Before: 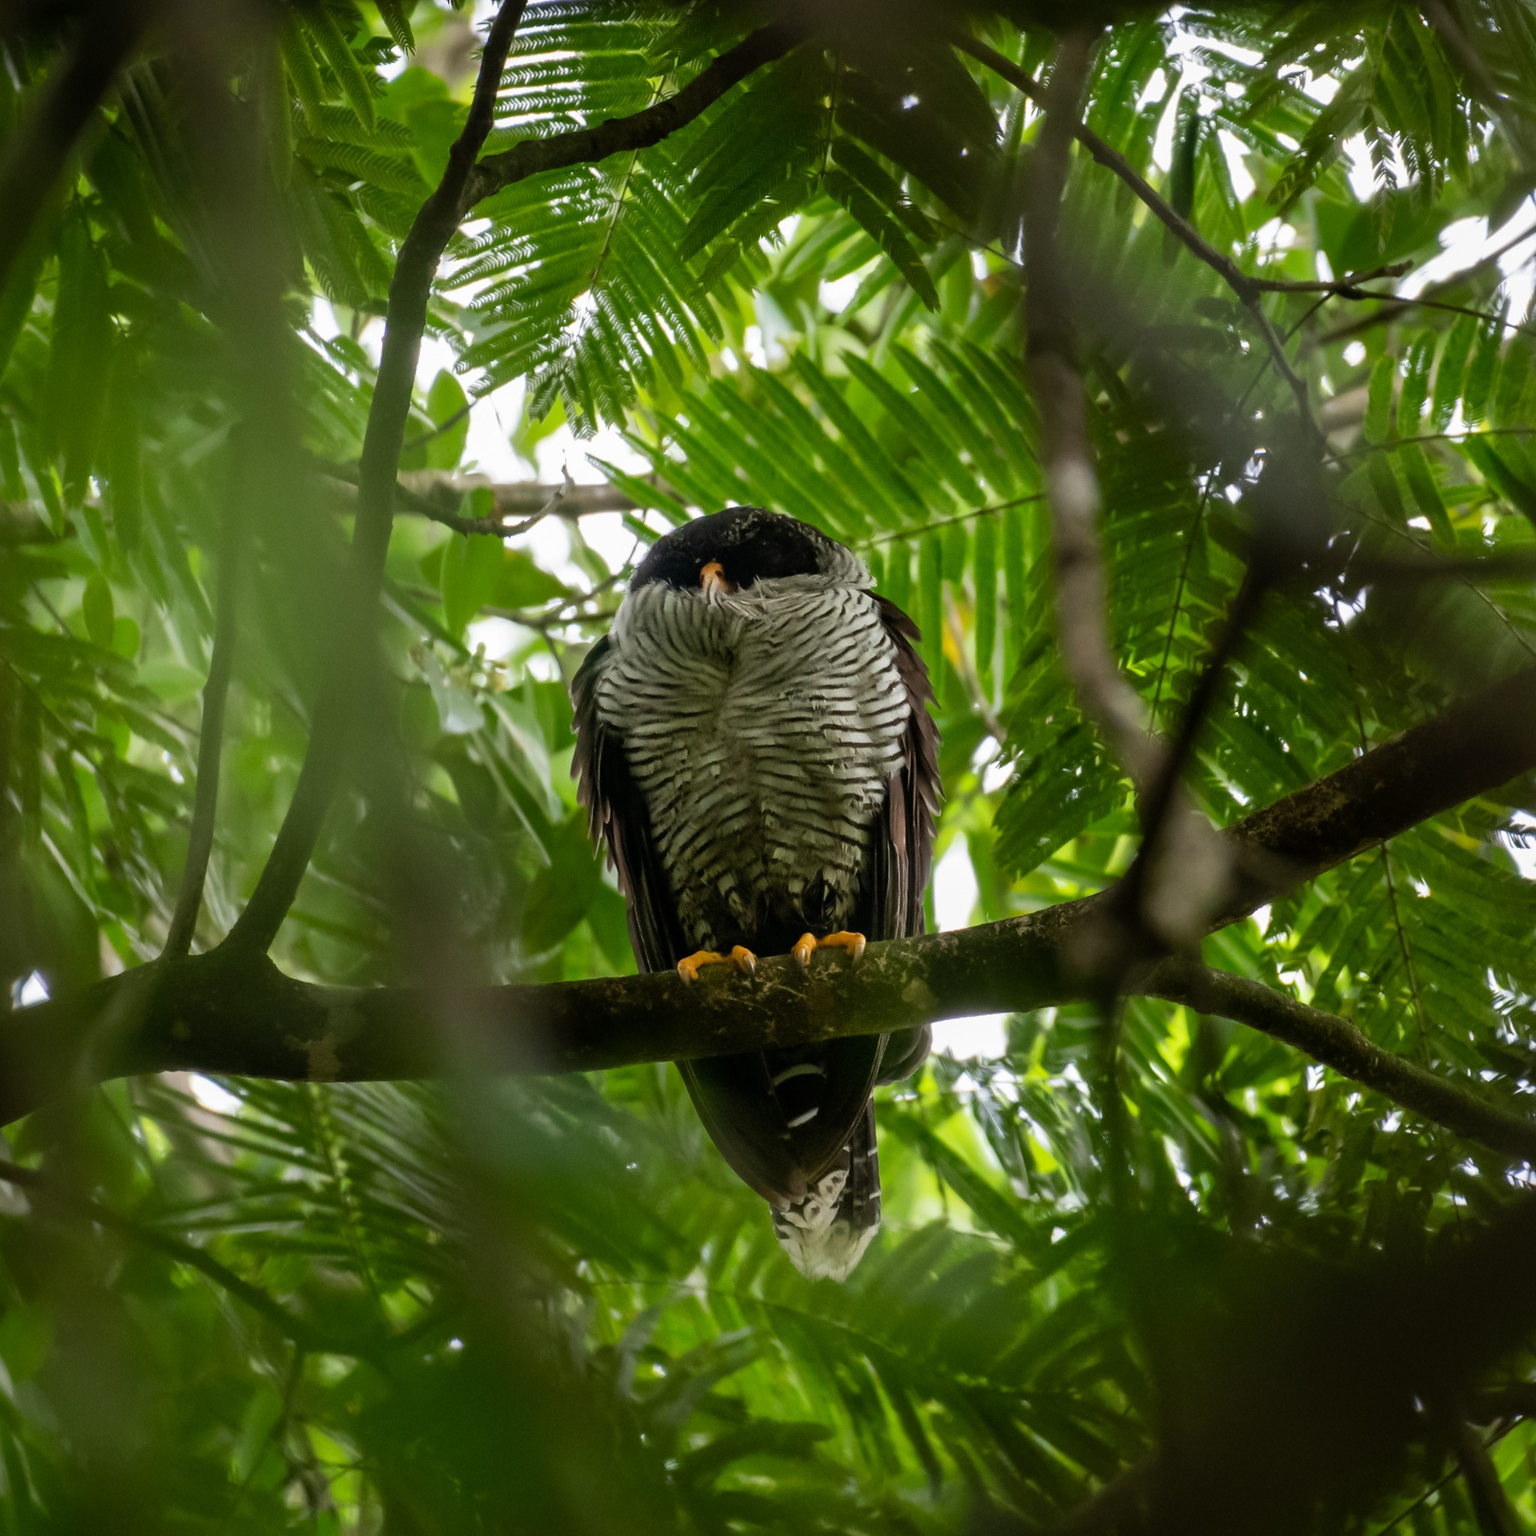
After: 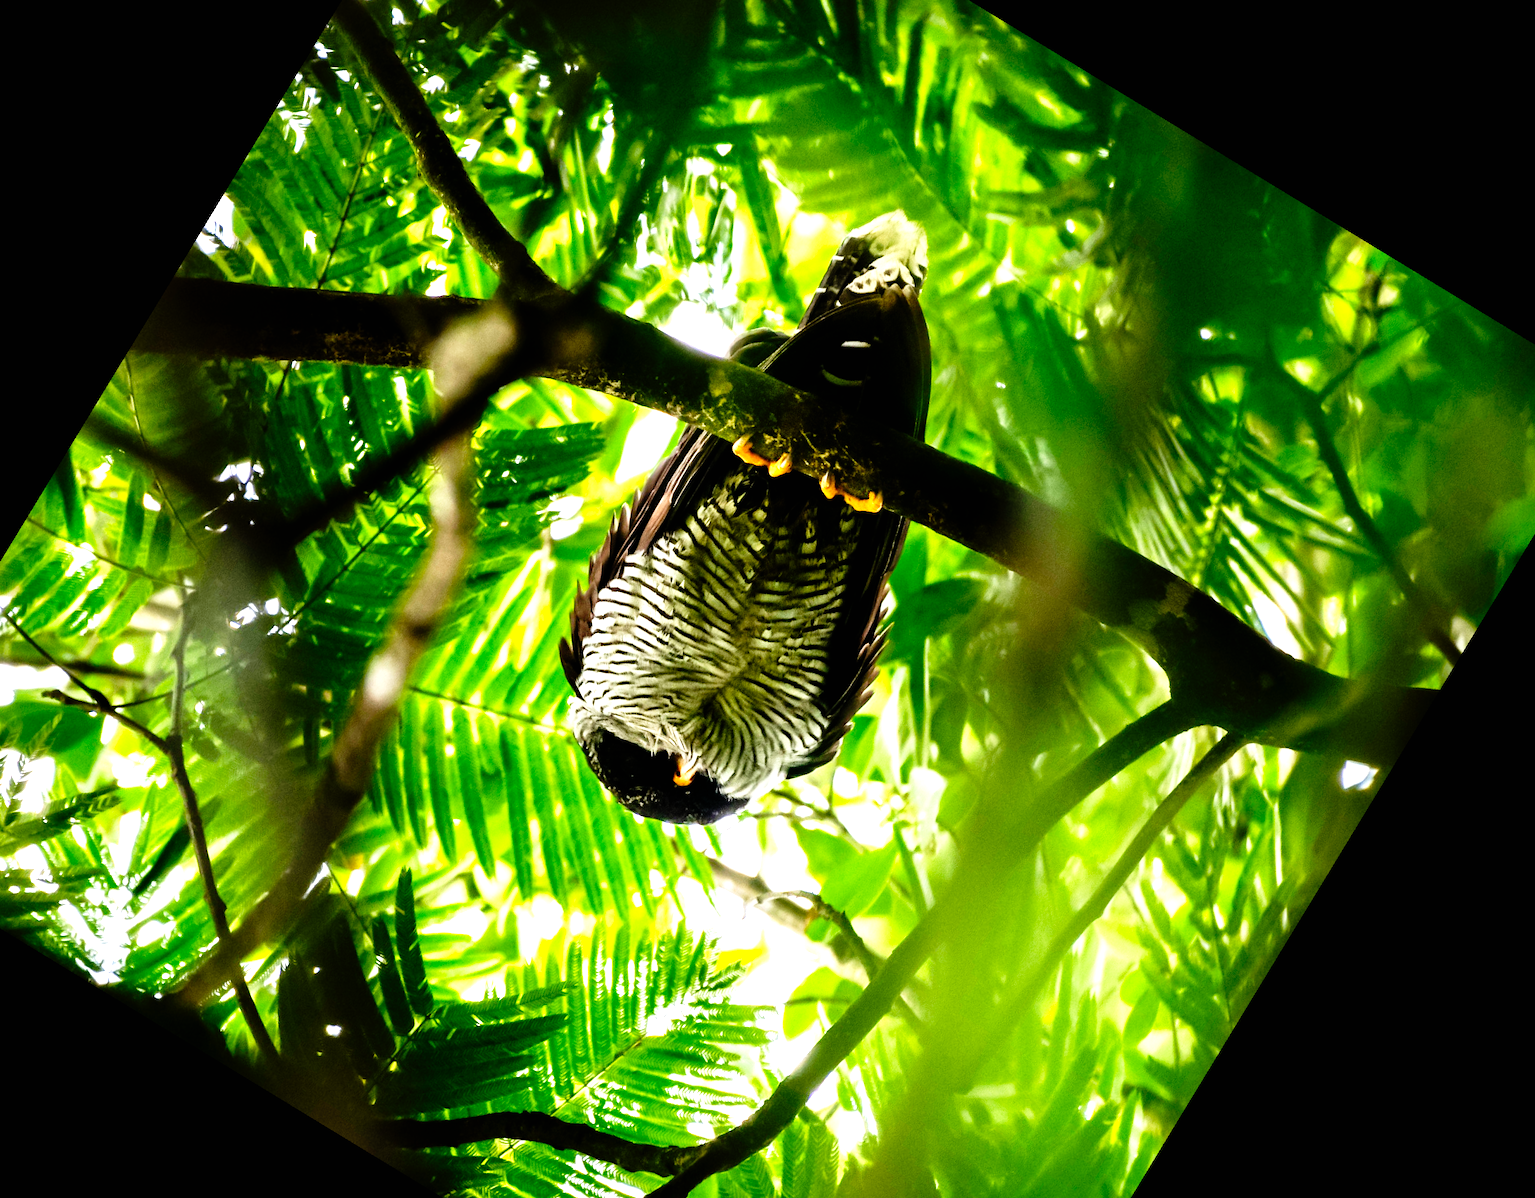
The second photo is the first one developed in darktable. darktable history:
levels: levels [0, 0.43, 0.859]
crop and rotate: angle 148.68°, left 9.111%, top 15.603%, right 4.588%, bottom 17.041%
tone curve: curves: ch0 [(0, 0) (0.003, 0.003) (0.011, 0.003) (0.025, 0.007) (0.044, 0.014) (0.069, 0.02) (0.1, 0.03) (0.136, 0.054) (0.177, 0.099) (0.224, 0.156) (0.277, 0.227) (0.335, 0.302) (0.399, 0.375) (0.468, 0.456) (0.543, 0.54) (0.623, 0.625) (0.709, 0.717) (0.801, 0.807) (0.898, 0.895) (1, 1)], preserve colors none
base curve: curves: ch0 [(0, 0) (0.007, 0.004) (0.027, 0.03) (0.046, 0.07) (0.207, 0.54) (0.442, 0.872) (0.673, 0.972) (1, 1)], preserve colors none
